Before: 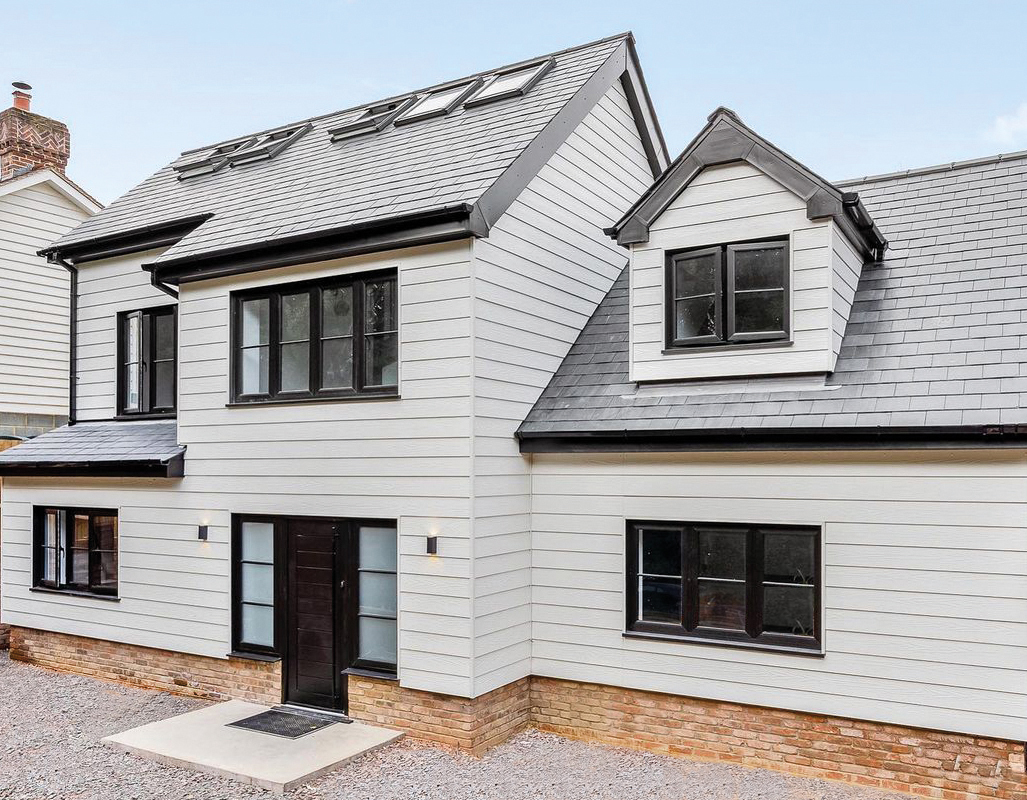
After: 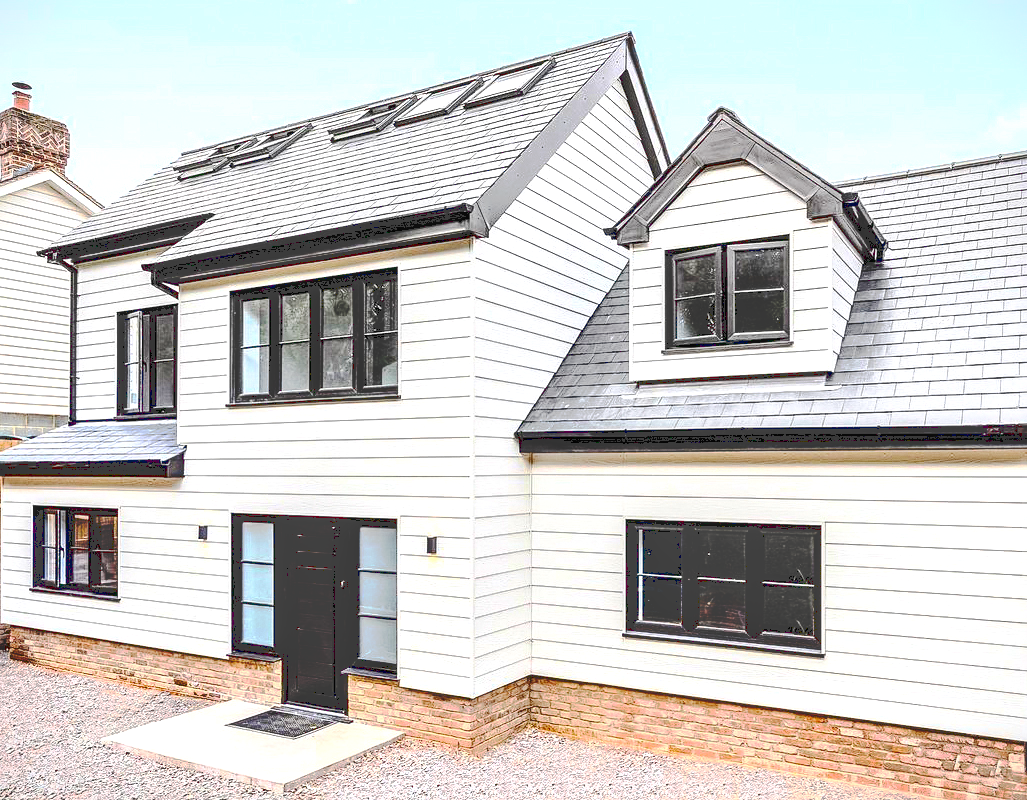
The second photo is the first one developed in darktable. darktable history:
local contrast: on, module defaults
sharpen: amount 0.204
vignetting: fall-off start 97.3%, fall-off radius 78.86%, width/height ratio 1.108
tone equalizer: -8 EV -0.789 EV, -7 EV -0.699 EV, -6 EV -0.607 EV, -5 EV -0.407 EV, -3 EV 0.376 EV, -2 EV 0.6 EV, -1 EV 0.696 EV, +0 EV 0.747 EV
tone curve: curves: ch0 [(0, 0) (0.003, 0.232) (0.011, 0.232) (0.025, 0.232) (0.044, 0.233) (0.069, 0.234) (0.1, 0.237) (0.136, 0.247) (0.177, 0.258) (0.224, 0.283) (0.277, 0.332) (0.335, 0.401) (0.399, 0.483) (0.468, 0.56) (0.543, 0.637) (0.623, 0.706) (0.709, 0.764) (0.801, 0.816) (0.898, 0.859) (1, 1)], preserve colors none
contrast brightness saturation: contrast 0.231, brightness 0.099, saturation 0.286
shadows and highlights: shadows 31.71, highlights -32.86, soften with gaussian
